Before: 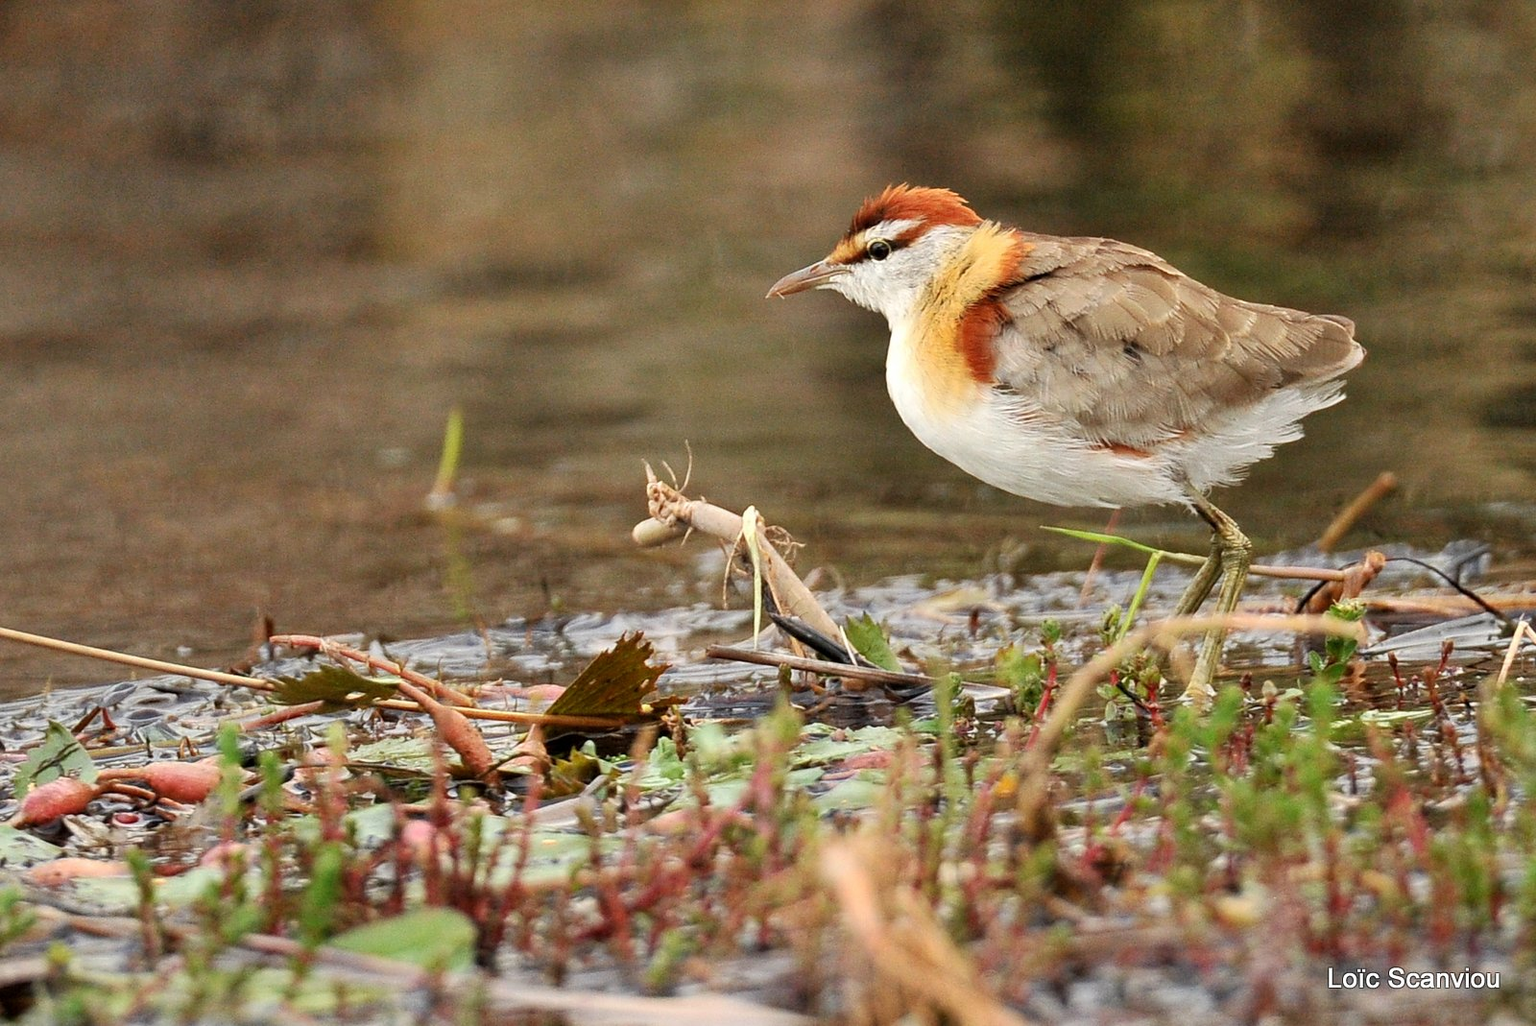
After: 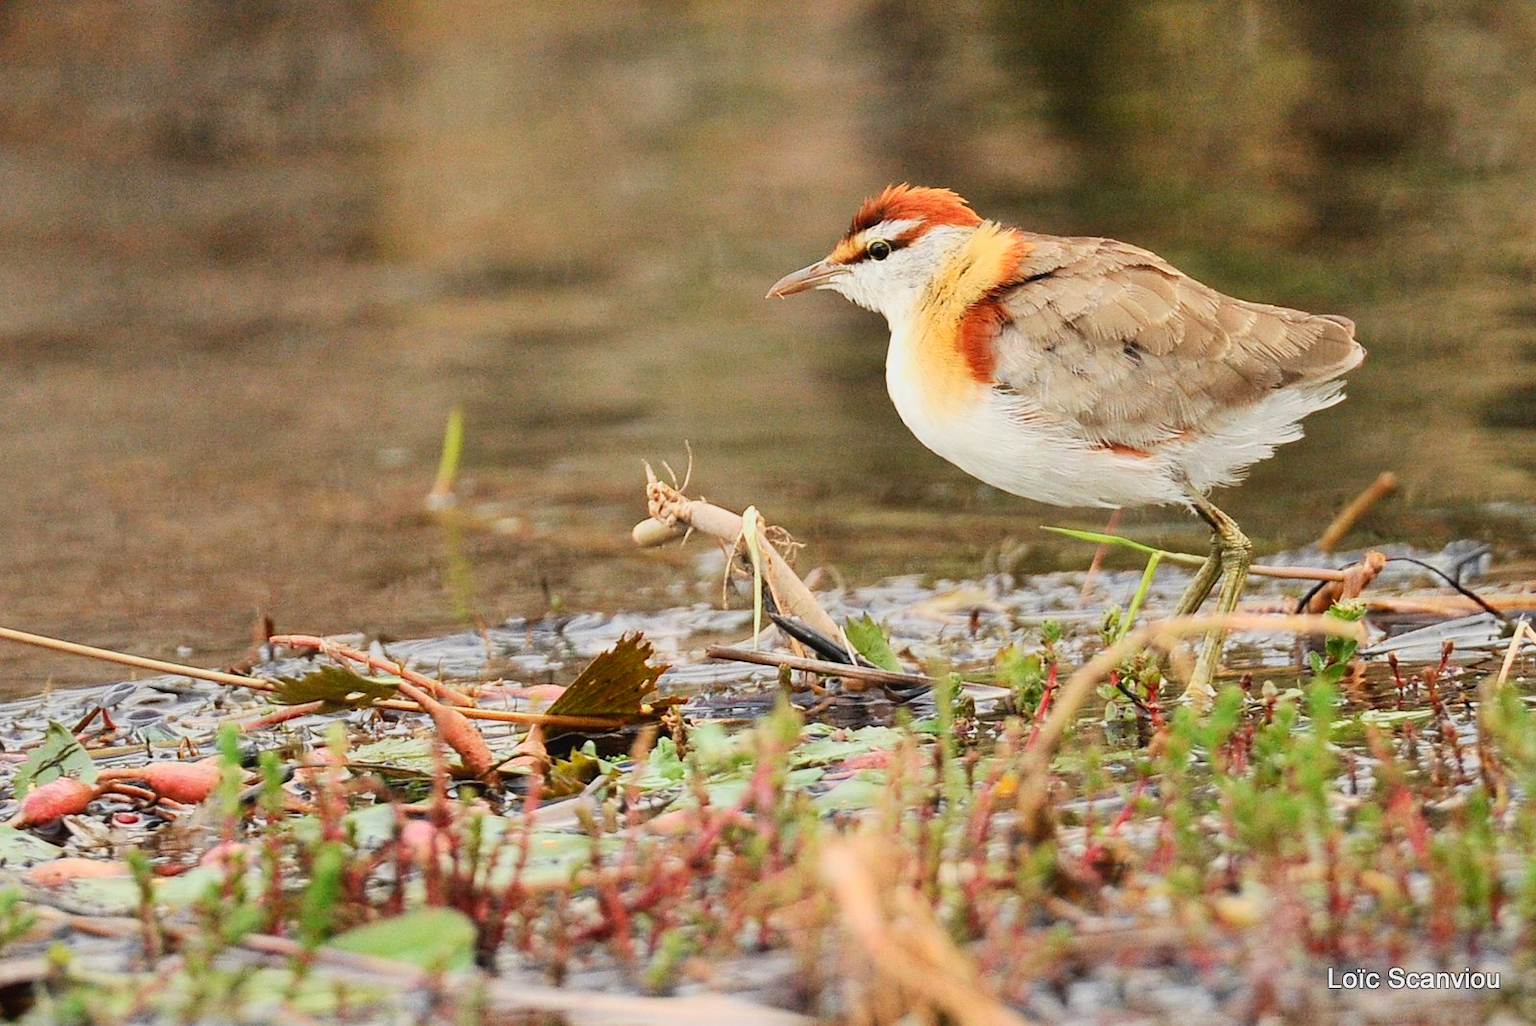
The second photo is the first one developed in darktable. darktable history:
contrast equalizer: y [[0.5, 0.5, 0.472, 0.5, 0.5, 0.5], [0.5 ×6], [0.5 ×6], [0 ×6], [0 ×6]]
tone curve: curves: ch0 [(0, 0.017) (0.239, 0.277) (0.508, 0.593) (0.826, 0.855) (1, 0.945)]; ch1 [(0, 0) (0.401, 0.42) (0.442, 0.47) (0.492, 0.498) (0.511, 0.504) (0.555, 0.586) (0.681, 0.739) (1, 1)]; ch2 [(0, 0) (0.411, 0.433) (0.5, 0.504) (0.545, 0.574) (1, 1)], color space Lab, linked channels
